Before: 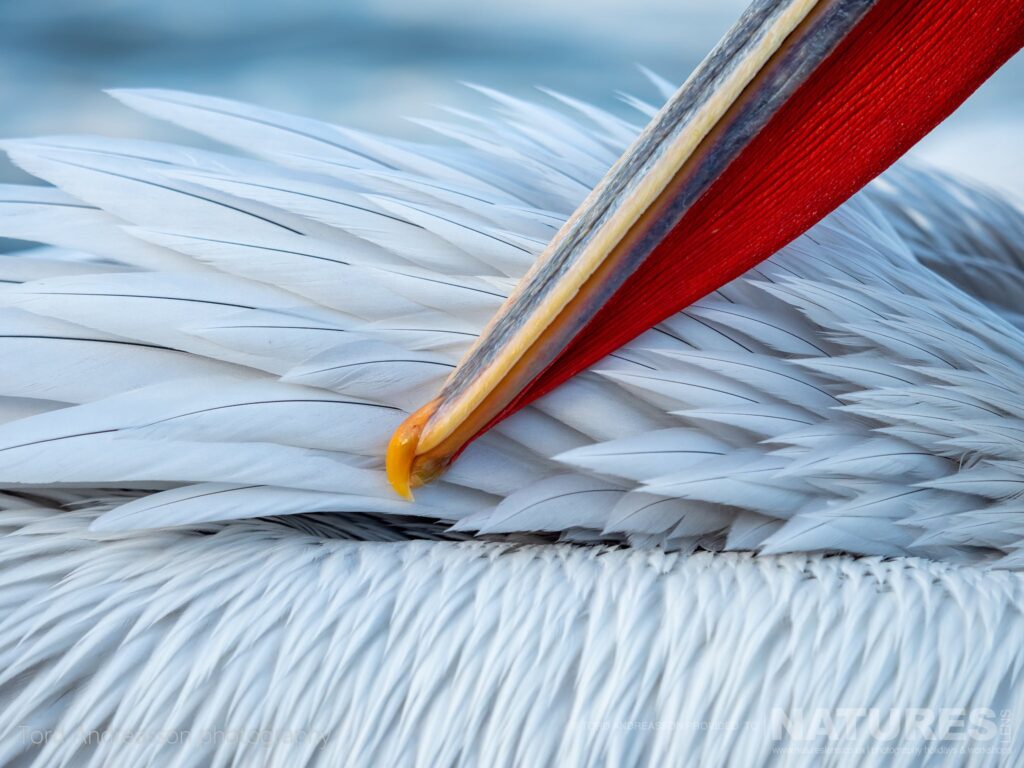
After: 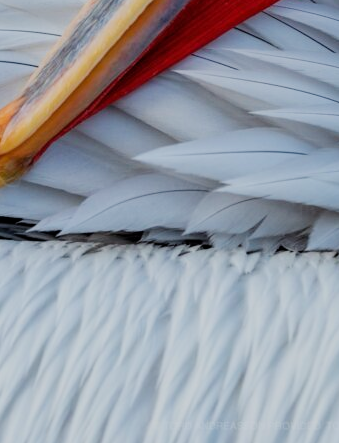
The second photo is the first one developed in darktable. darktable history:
crop: left 40.878%, top 39.176%, right 25.993%, bottom 3.081%
filmic rgb: black relative exposure -7.65 EV, white relative exposure 4.56 EV, hardness 3.61
